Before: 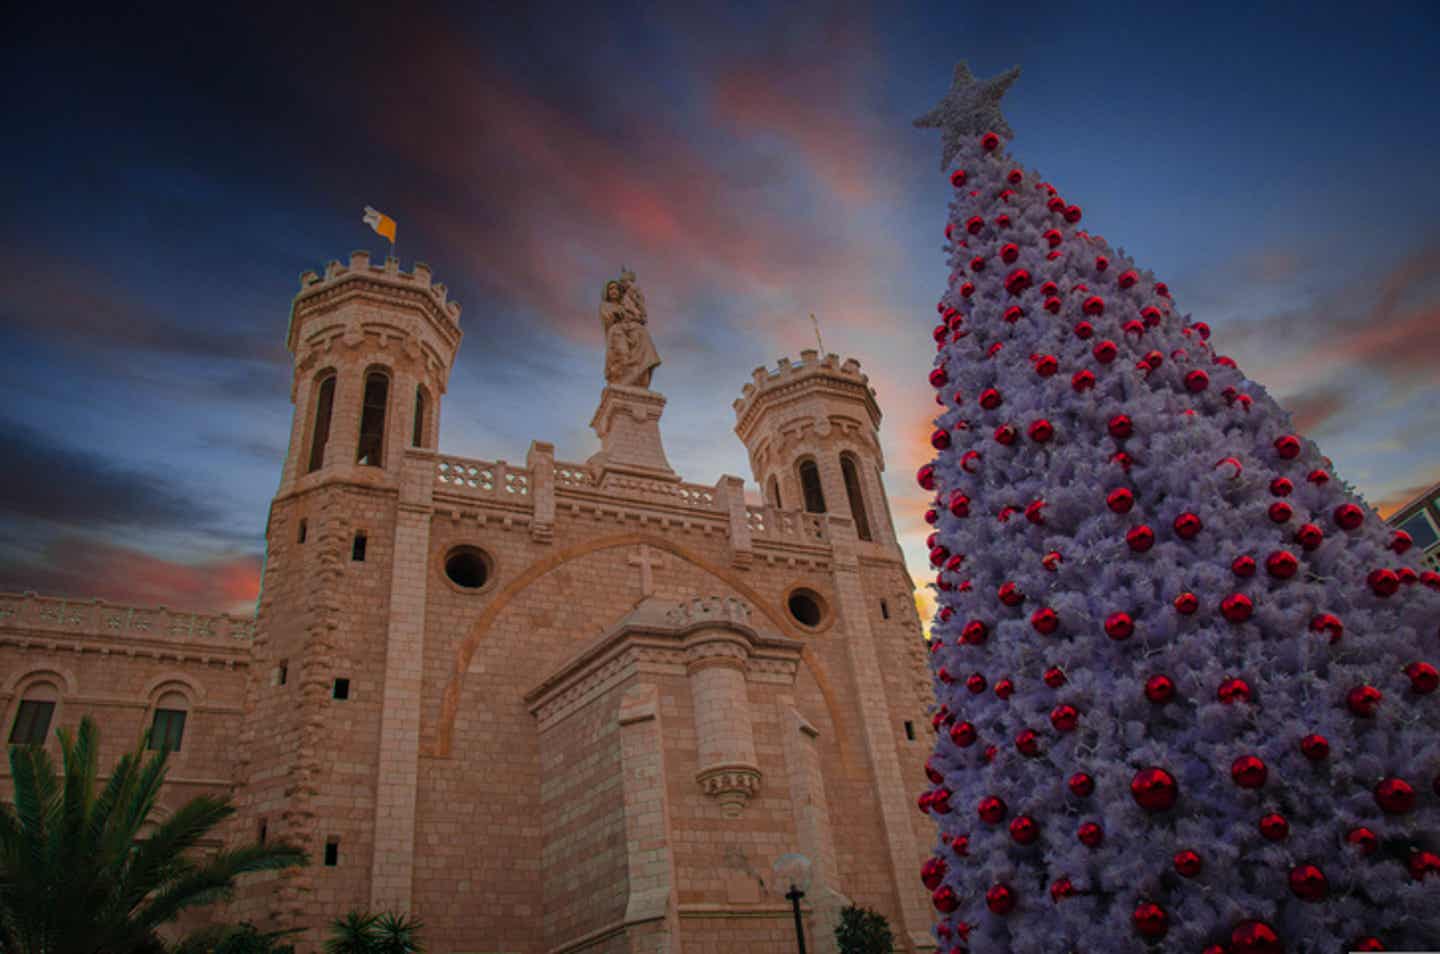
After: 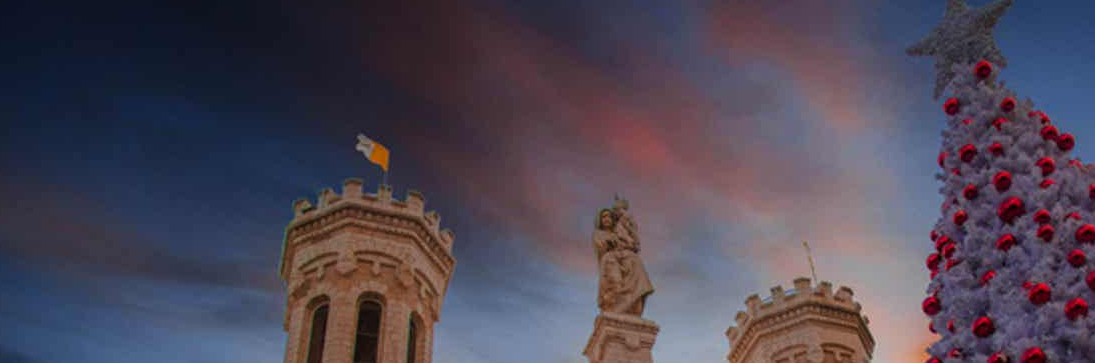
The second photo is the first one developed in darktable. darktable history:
crop: left 0.524%, top 7.635%, right 23.405%, bottom 54.305%
